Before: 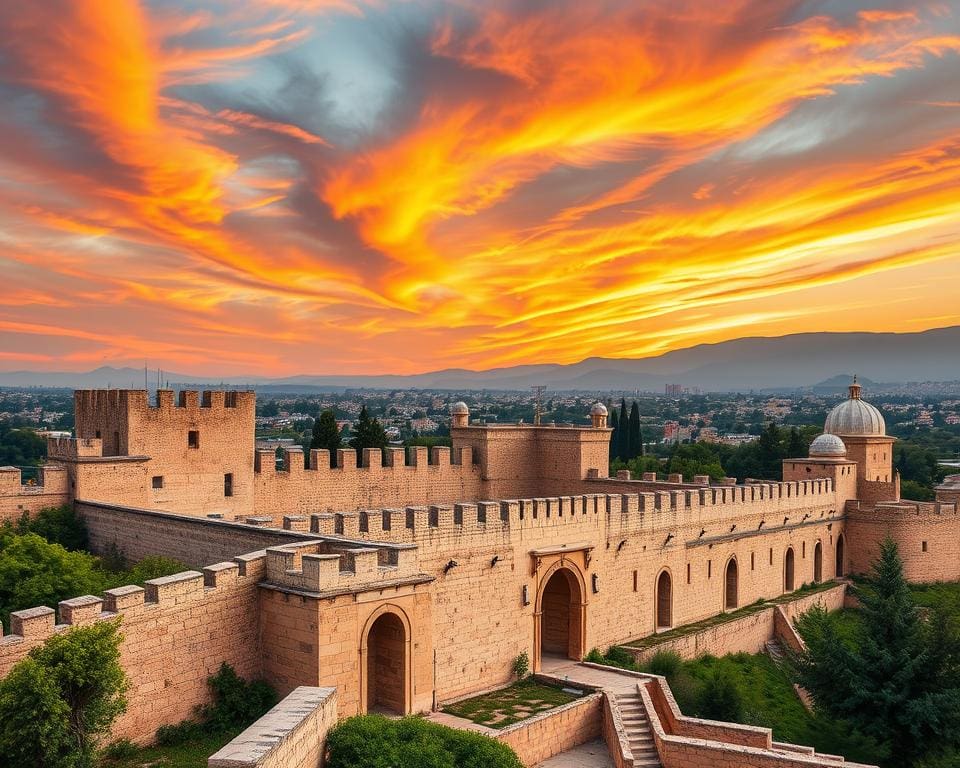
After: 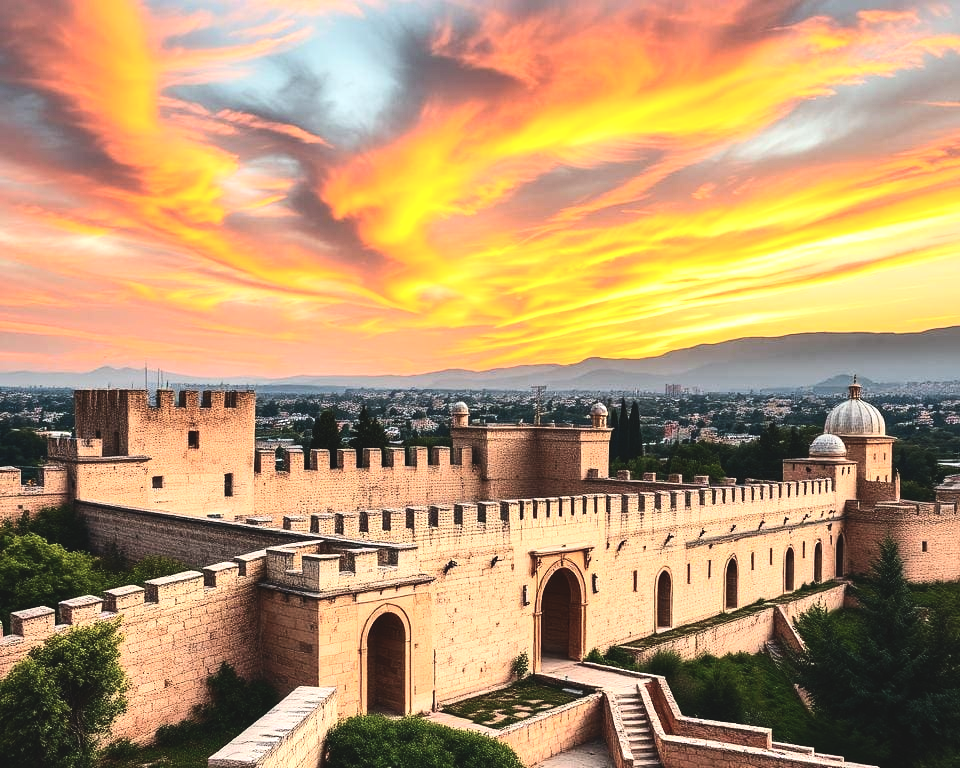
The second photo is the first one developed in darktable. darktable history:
exposure: black level correction -0.023, exposure -0.032 EV, compensate exposure bias true, compensate highlight preservation false
contrast brightness saturation: contrast 0.217
tone equalizer: -8 EV -0.738 EV, -7 EV -0.669 EV, -6 EV -0.611 EV, -5 EV -0.421 EV, -3 EV 0.391 EV, -2 EV 0.6 EV, -1 EV 0.698 EV, +0 EV 0.728 EV, edges refinement/feathering 500, mask exposure compensation -1.57 EV, preserve details no
